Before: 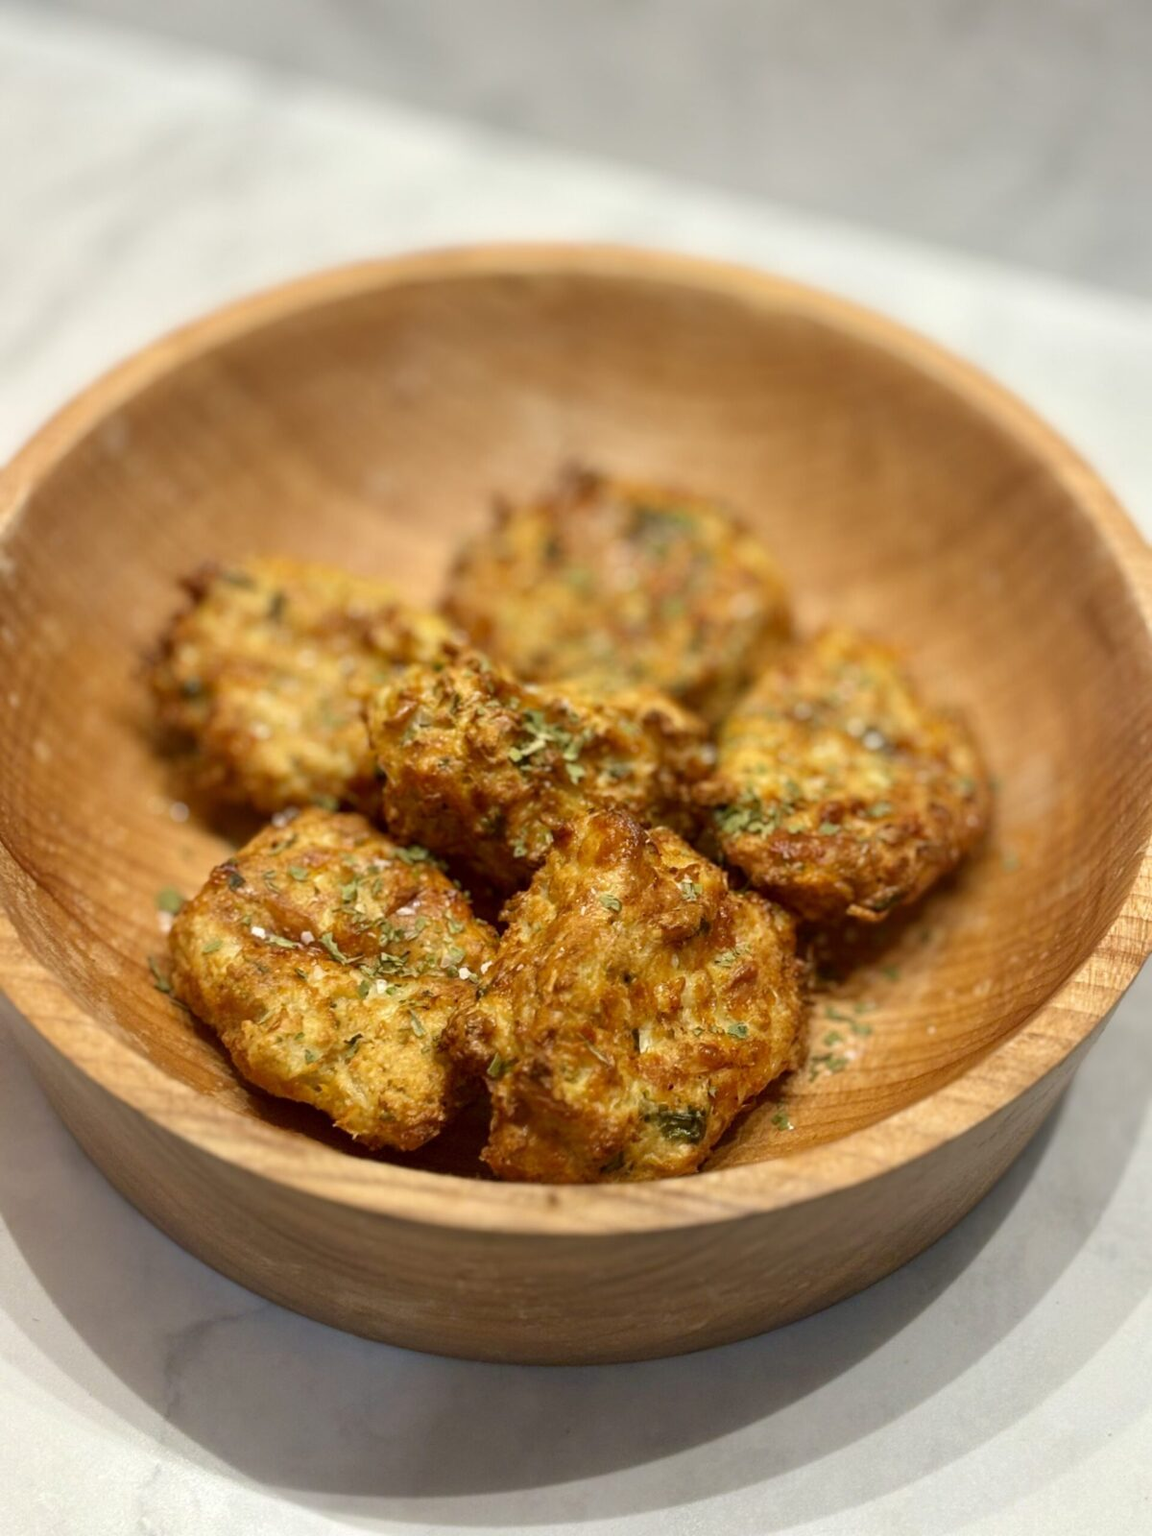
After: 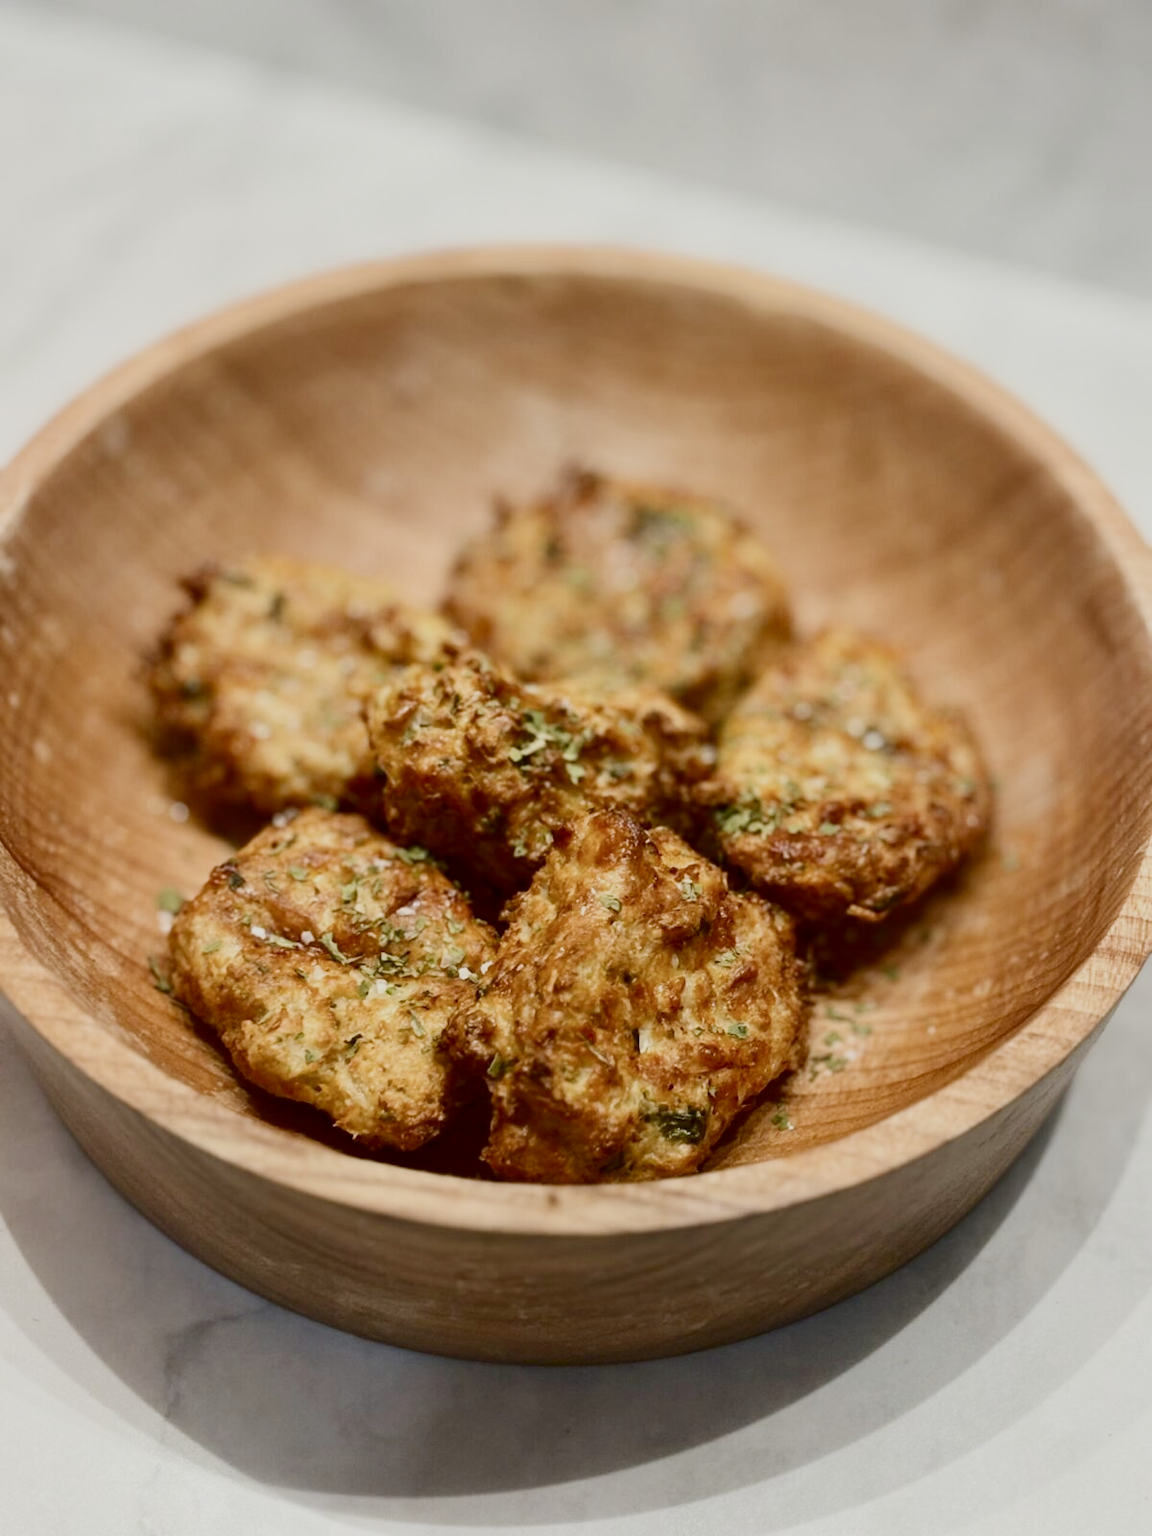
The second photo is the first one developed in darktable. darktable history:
contrast brightness saturation: contrast 0.28
sigmoid: contrast 1.05, skew -0.15
